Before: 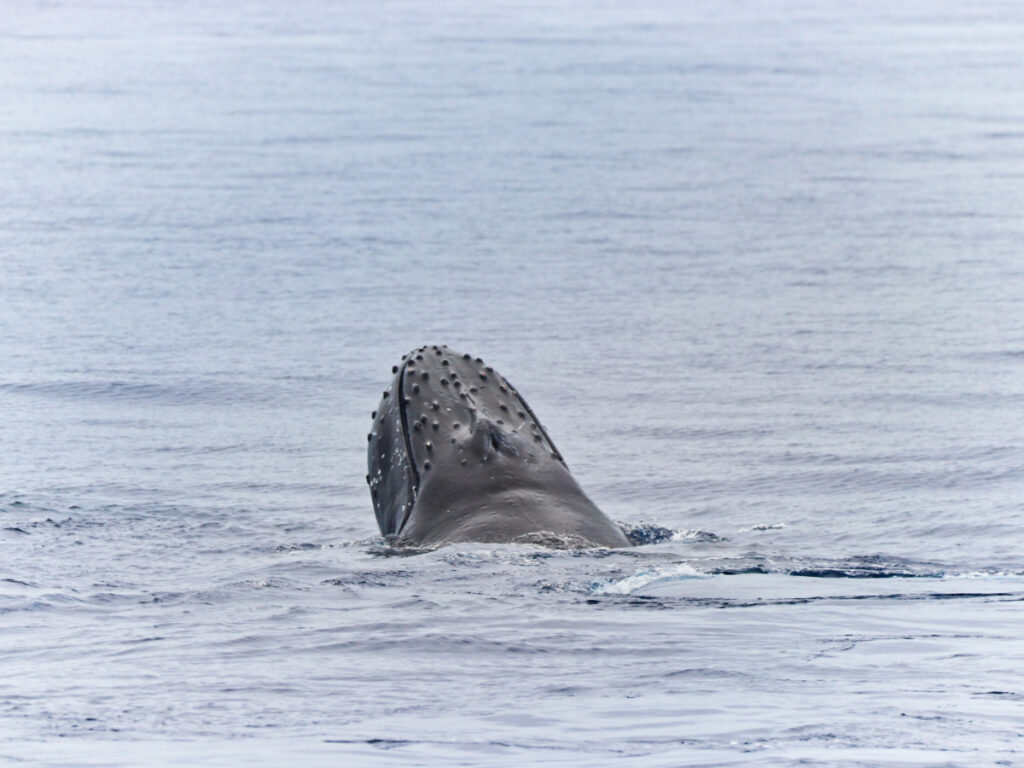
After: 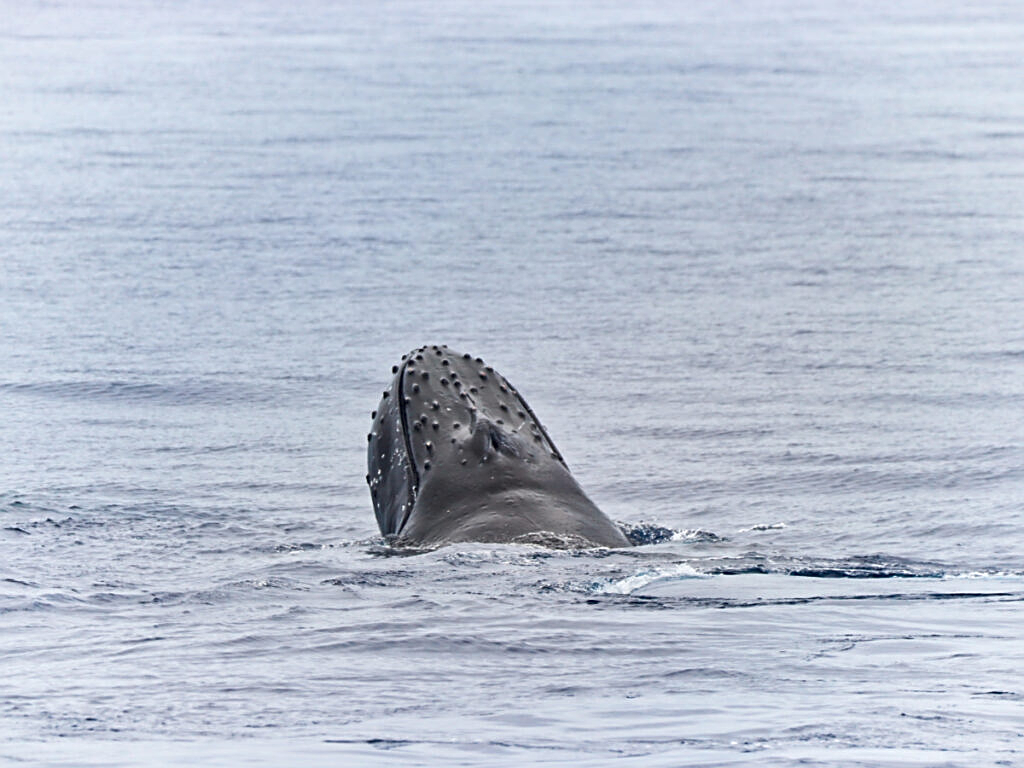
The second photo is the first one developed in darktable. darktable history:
sharpen: on, module defaults
local contrast: mode bilateral grid, contrast 20, coarseness 50, detail 132%, midtone range 0.2
